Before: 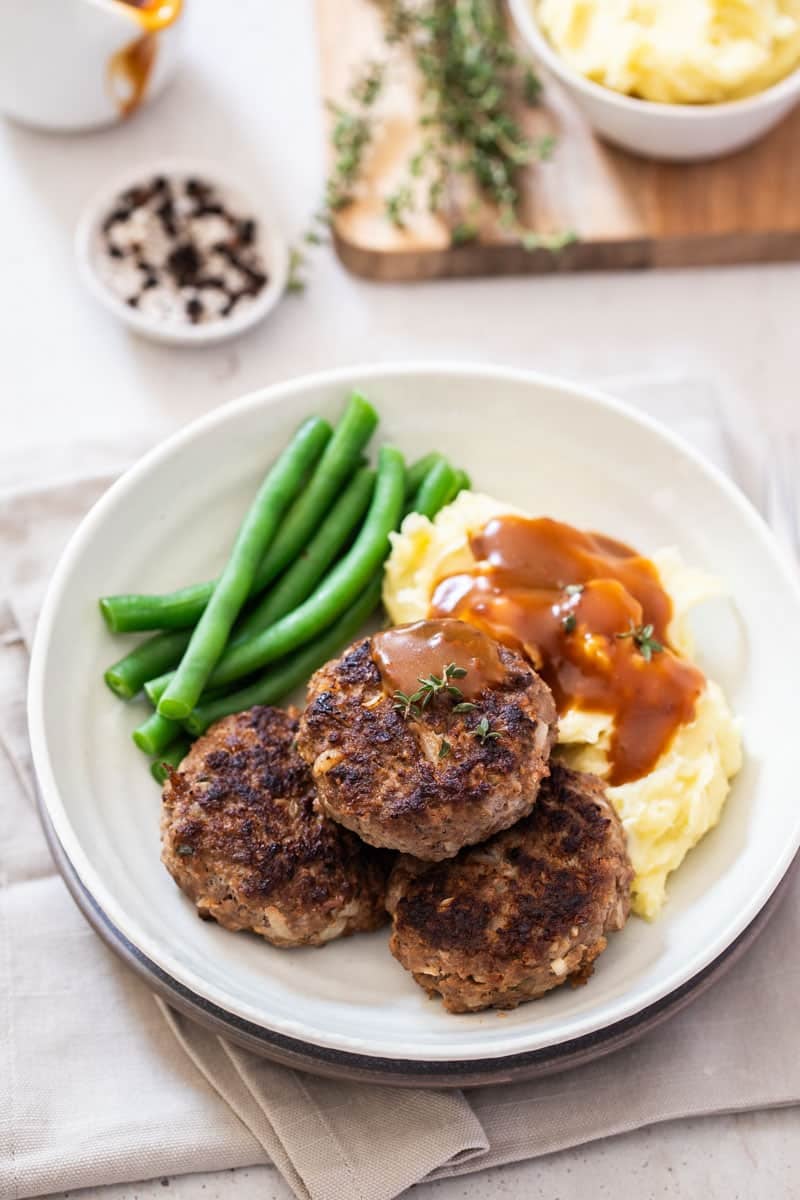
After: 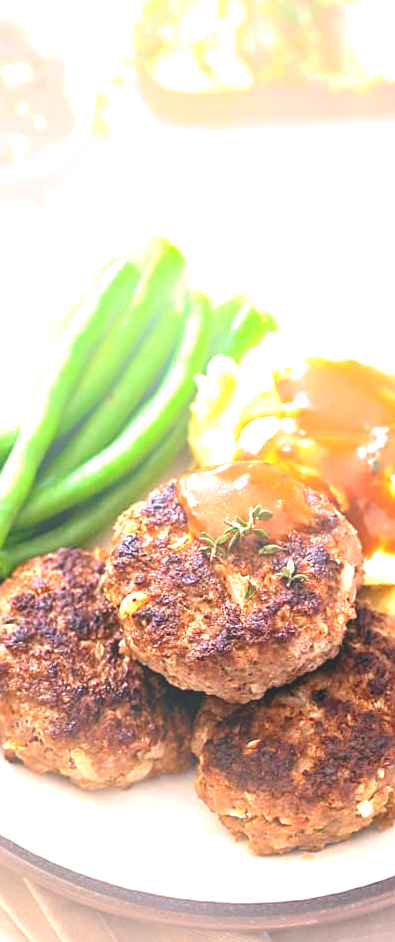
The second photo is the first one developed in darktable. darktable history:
velvia: strength 9.25%
exposure: black level correction 0, exposure 1.2 EV, compensate highlight preservation false
crop and rotate: angle 0.02°, left 24.353%, top 13.219%, right 26.156%, bottom 8.224%
sharpen: on, module defaults
bloom: on, module defaults
color balance: lift [0.998, 0.998, 1.001, 1.002], gamma [0.995, 1.025, 0.992, 0.975], gain [0.995, 1.02, 0.997, 0.98]
